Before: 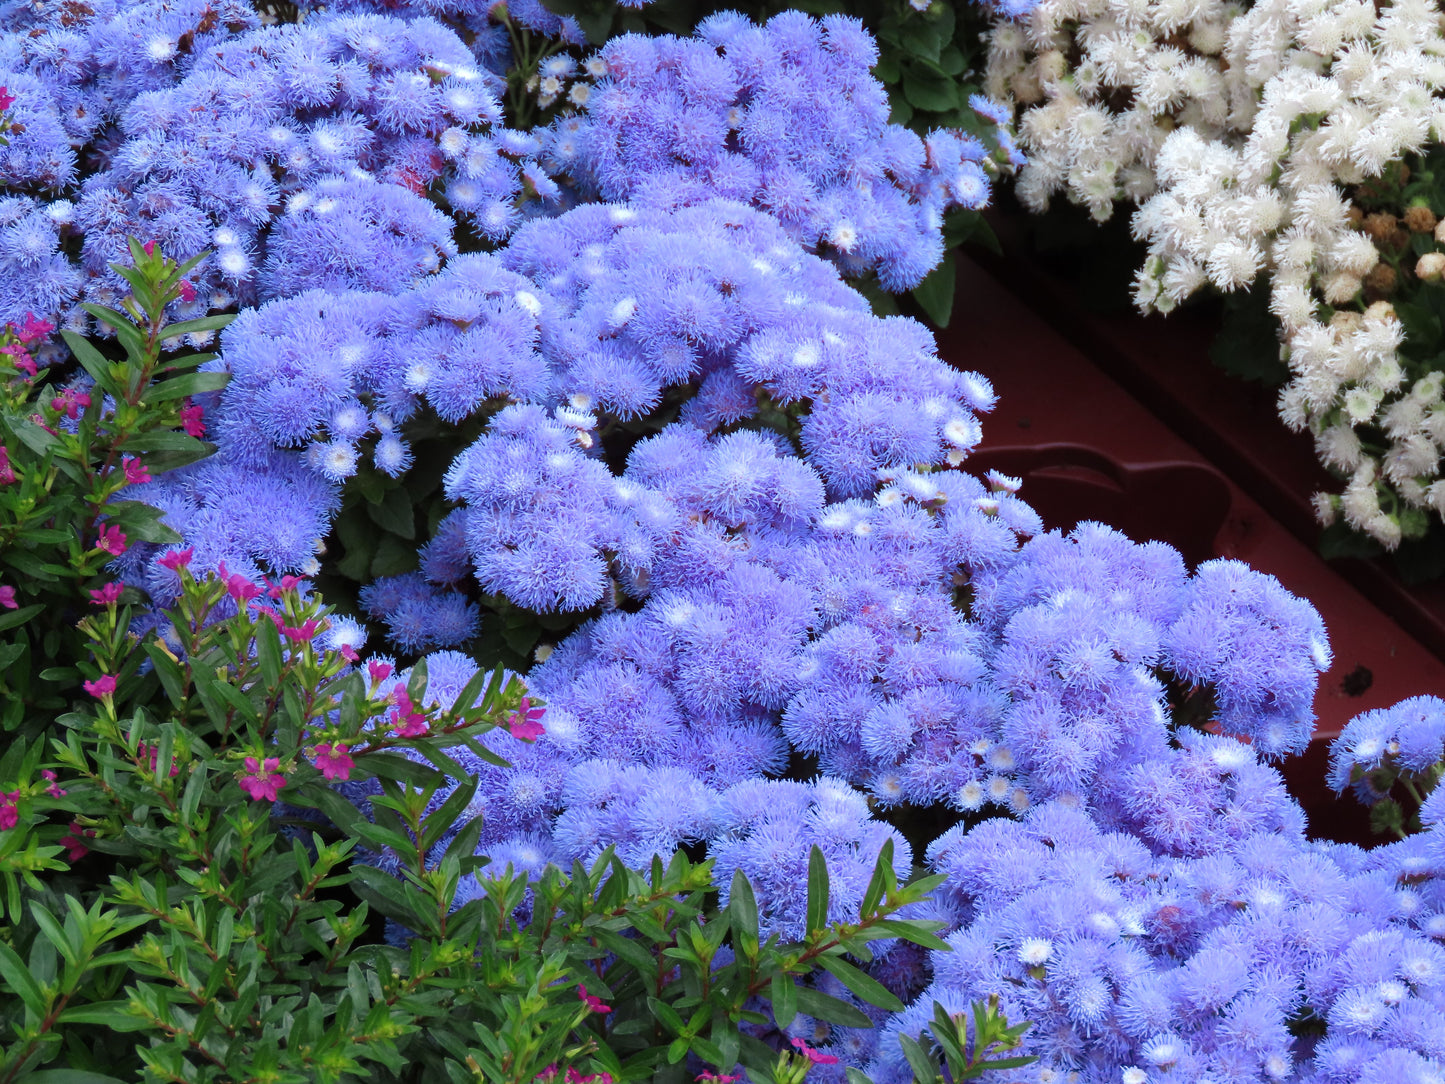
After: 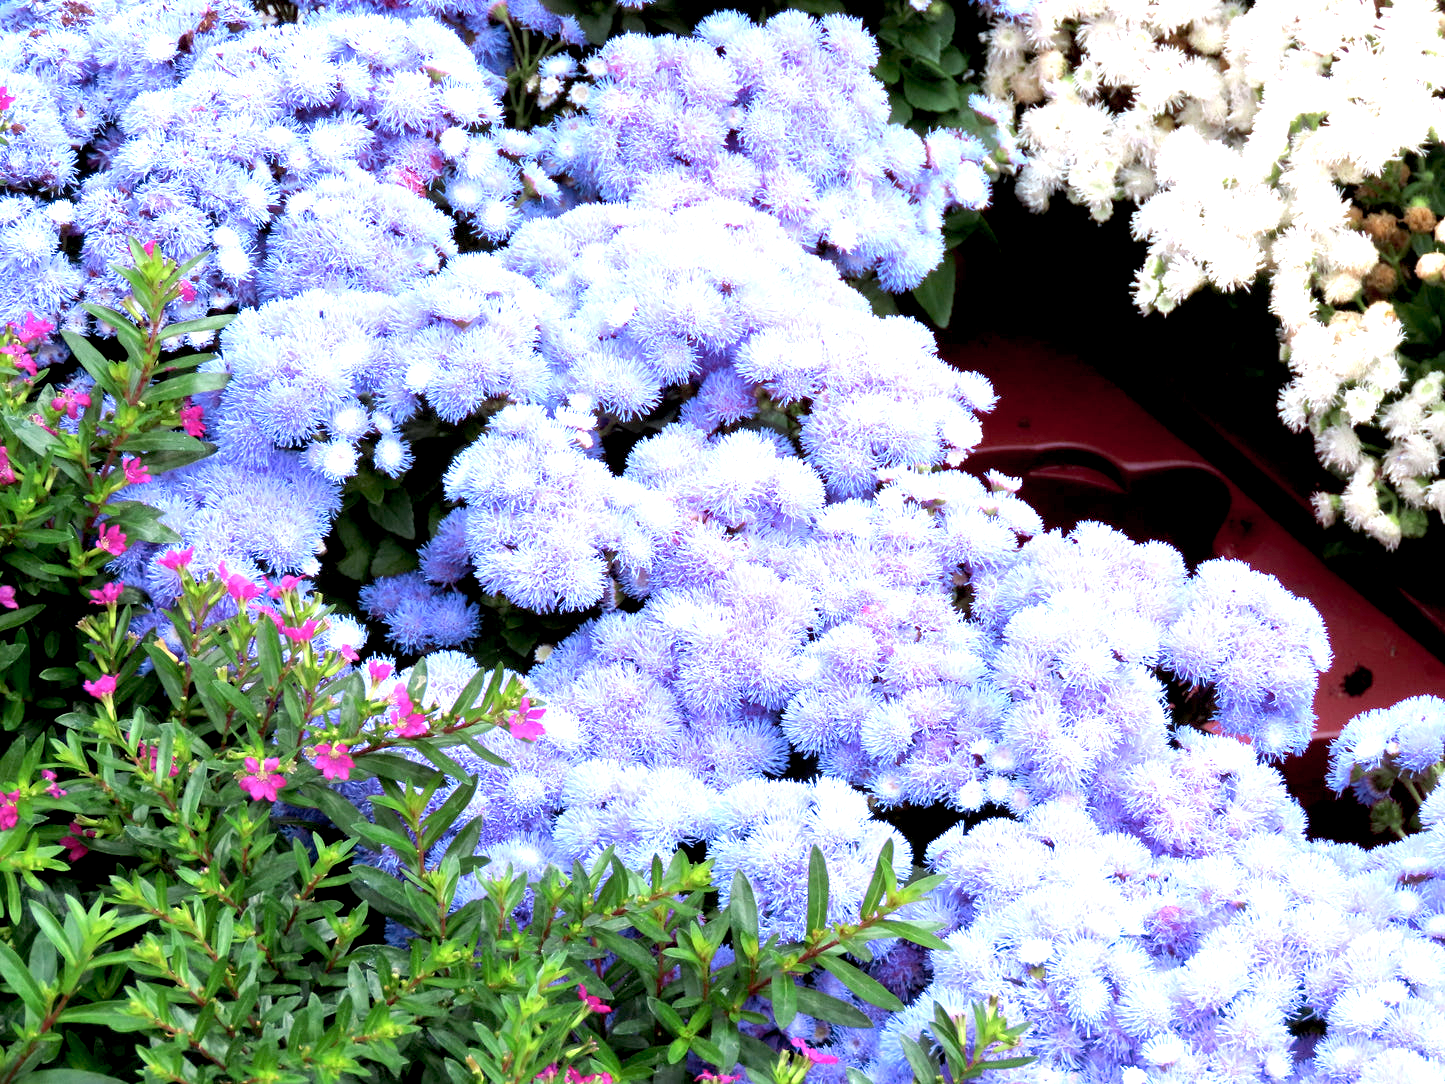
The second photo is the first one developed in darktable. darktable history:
color balance rgb: shadows lift › luminance -20.173%, perceptual saturation grading › global saturation -4.313%, perceptual saturation grading › shadows -1.629%, global vibrance 6.792%, saturation formula JzAzBz (2021)
exposure: black level correction 0.009, exposure 1.43 EV, compensate highlight preservation false
